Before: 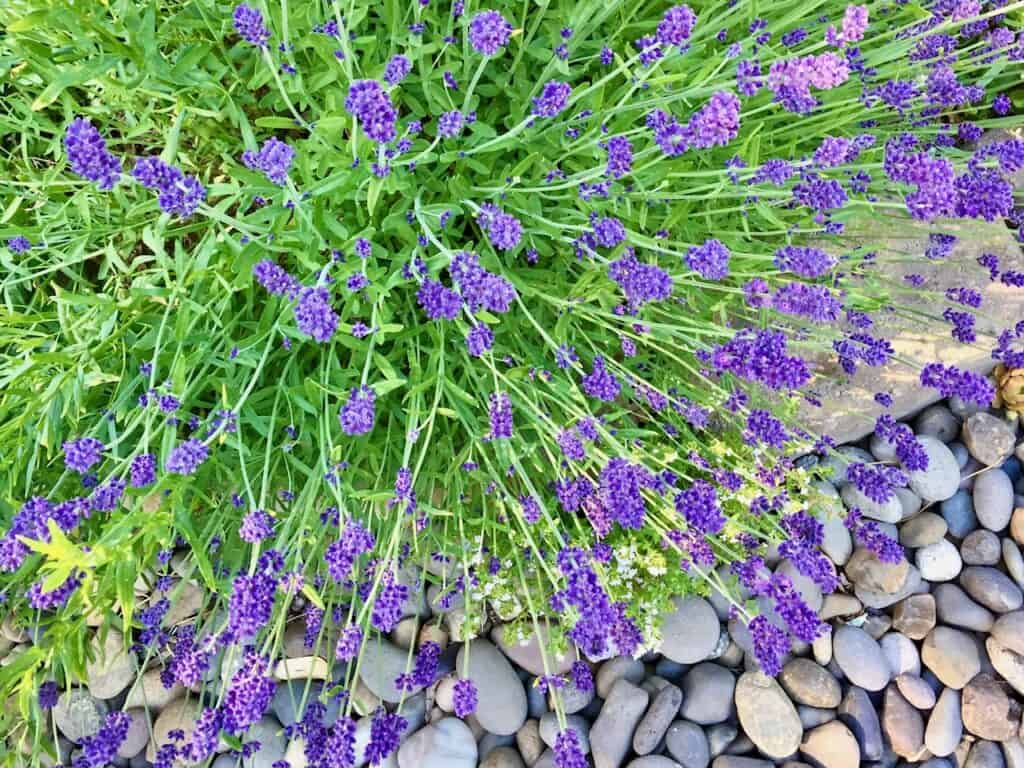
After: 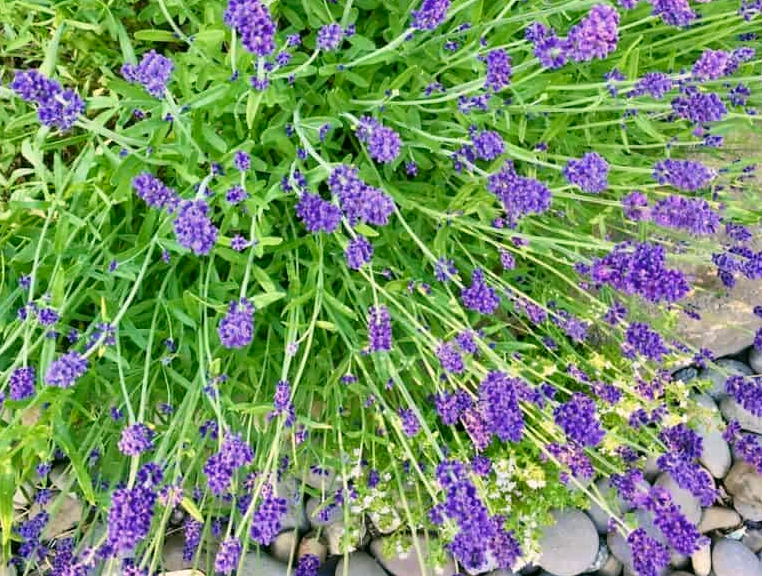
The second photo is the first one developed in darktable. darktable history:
crop and rotate: left 11.869%, top 11.338%, right 13.62%, bottom 13.654%
color correction: highlights a* 4.63, highlights b* 4.98, shadows a* -7.52, shadows b* 4.63
